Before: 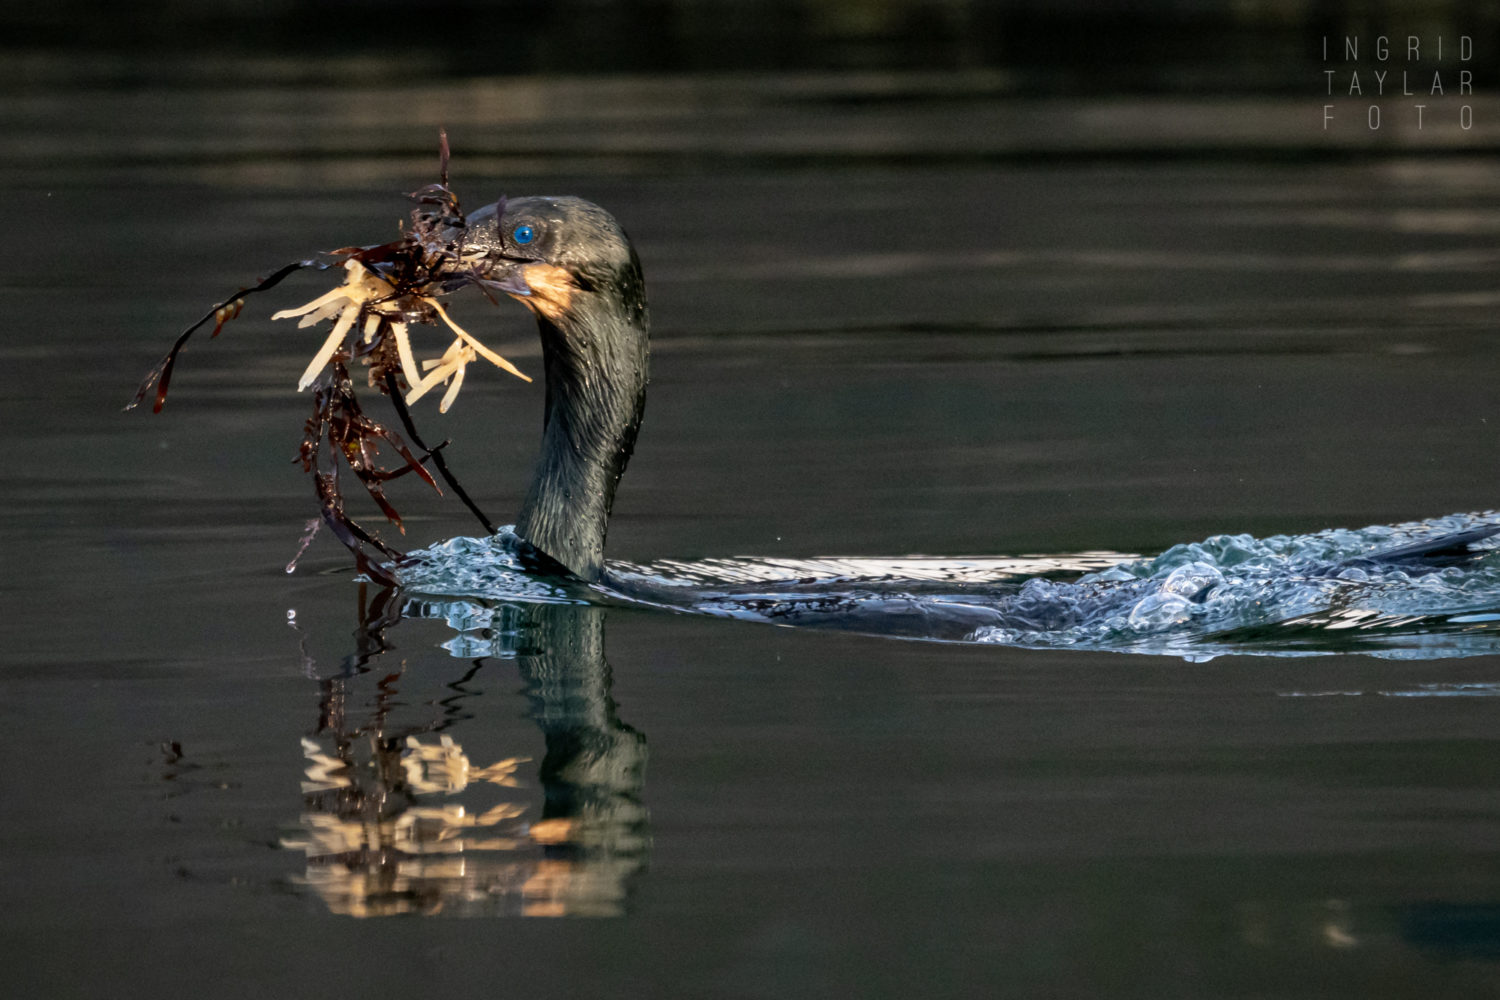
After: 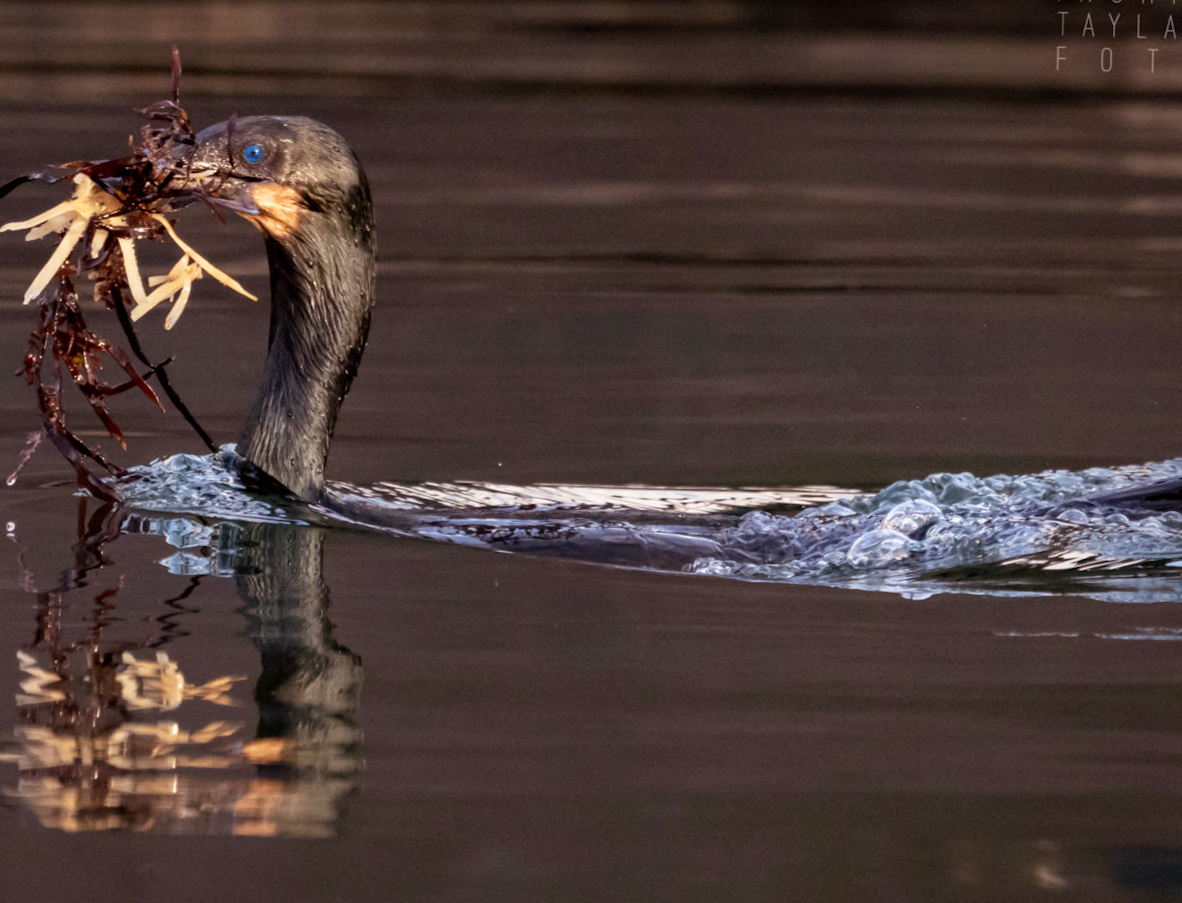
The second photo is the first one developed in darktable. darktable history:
crop and rotate: left 17.959%, top 5.771%, right 1.742%
rgb levels: mode RGB, independent channels, levels [[0, 0.474, 1], [0, 0.5, 1], [0, 0.5, 1]]
rotate and perspective: rotation 1.57°, crop left 0.018, crop right 0.982, crop top 0.039, crop bottom 0.961
